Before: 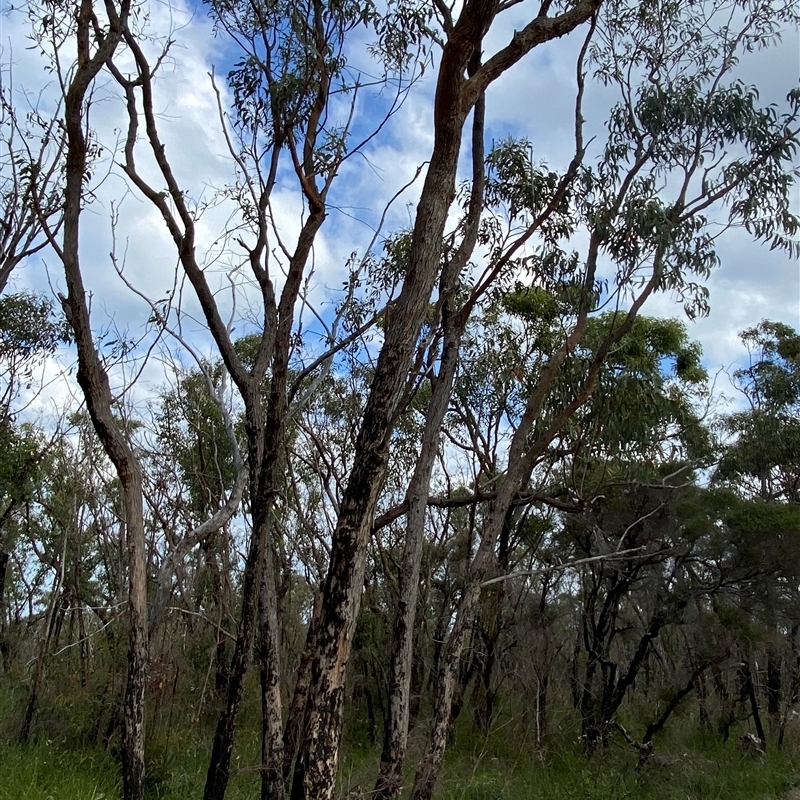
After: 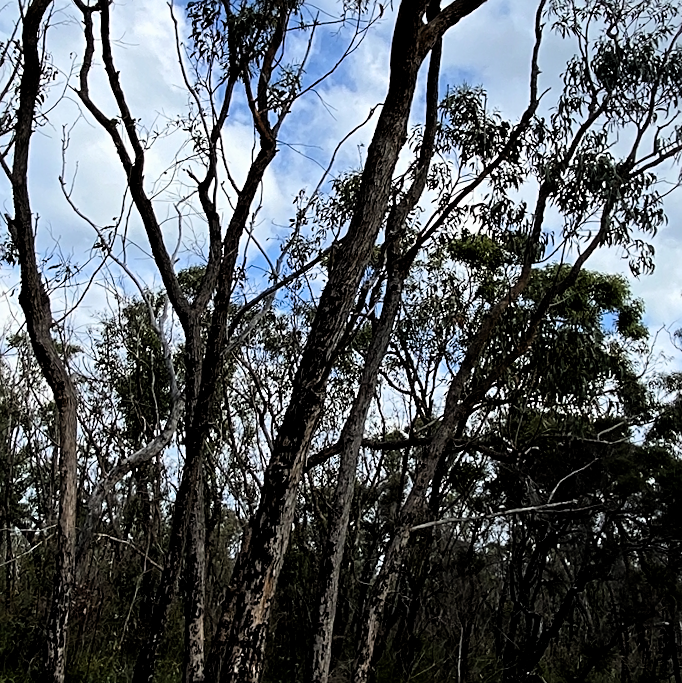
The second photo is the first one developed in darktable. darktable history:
filmic rgb: middle gray luminance 8.83%, black relative exposure -6.23 EV, white relative exposure 2.72 EV, target black luminance 0%, hardness 4.75, latitude 73.35%, contrast 1.334, shadows ↔ highlights balance 10%, color science v6 (2022)
sharpen: on, module defaults
crop and rotate: angle -3.29°, left 5.216%, top 5.22%, right 4.771%, bottom 4.583%
